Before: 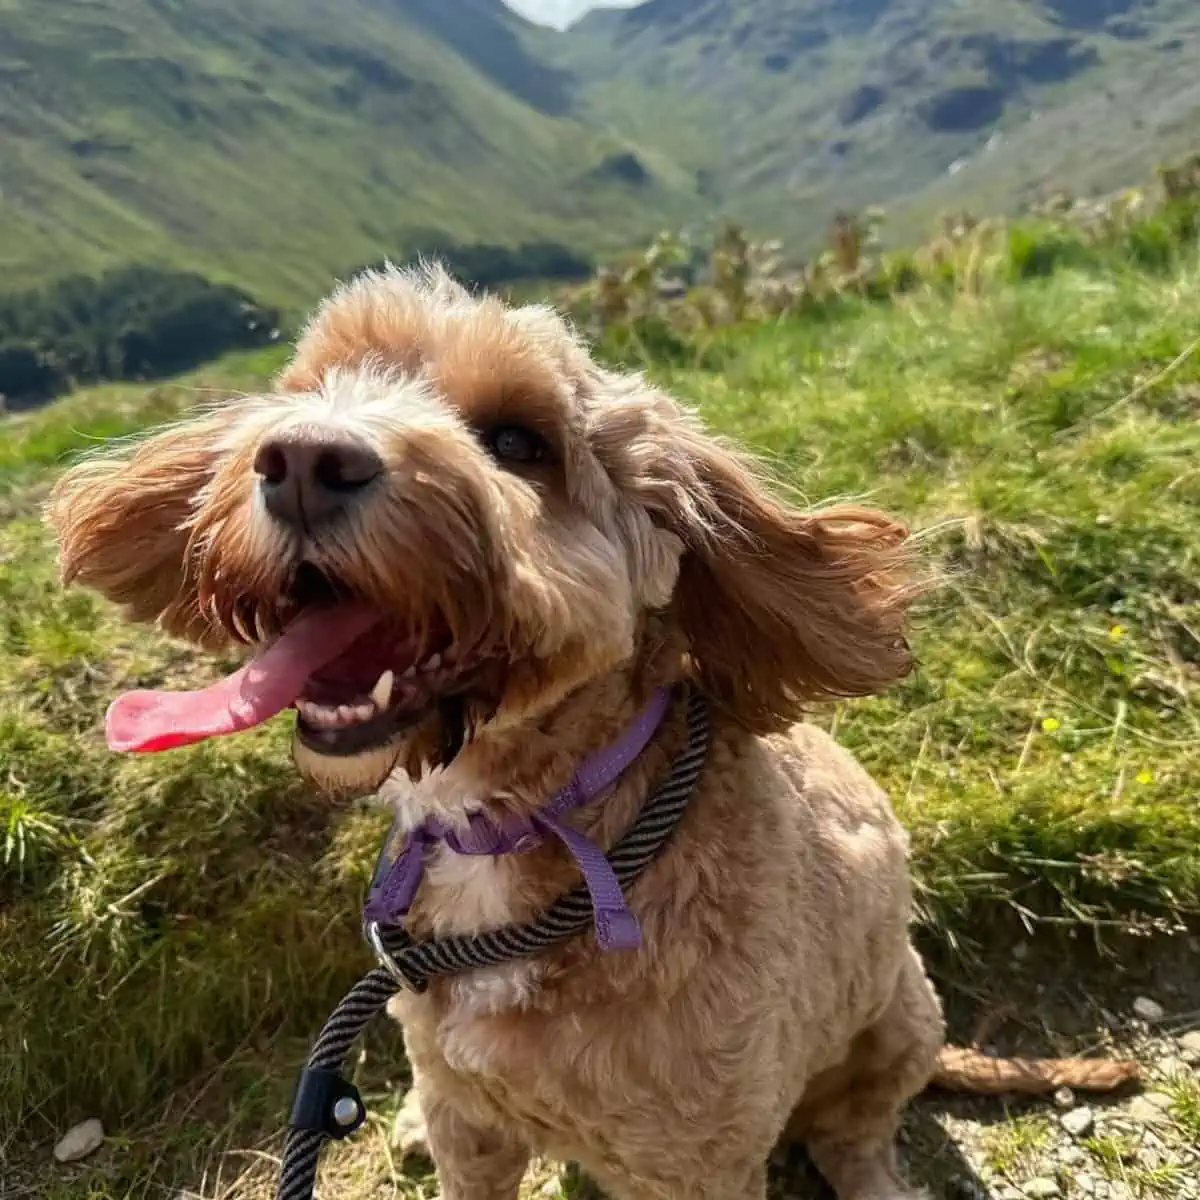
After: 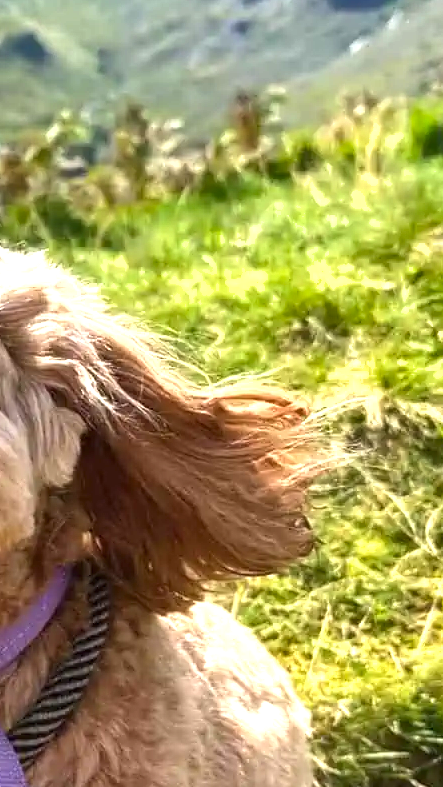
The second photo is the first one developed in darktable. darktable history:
shadows and highlights: white point adjustment 0.05, highlights color adjustment 55.9%, soften with gaussian
crop and rotate: left 49.936%, top 10.094%, right 13.136%, bottom 24.256%
exposure: black level correction 0, exposure 1.173 EV, compensate exposure bias true, compensate highlight preservation false
